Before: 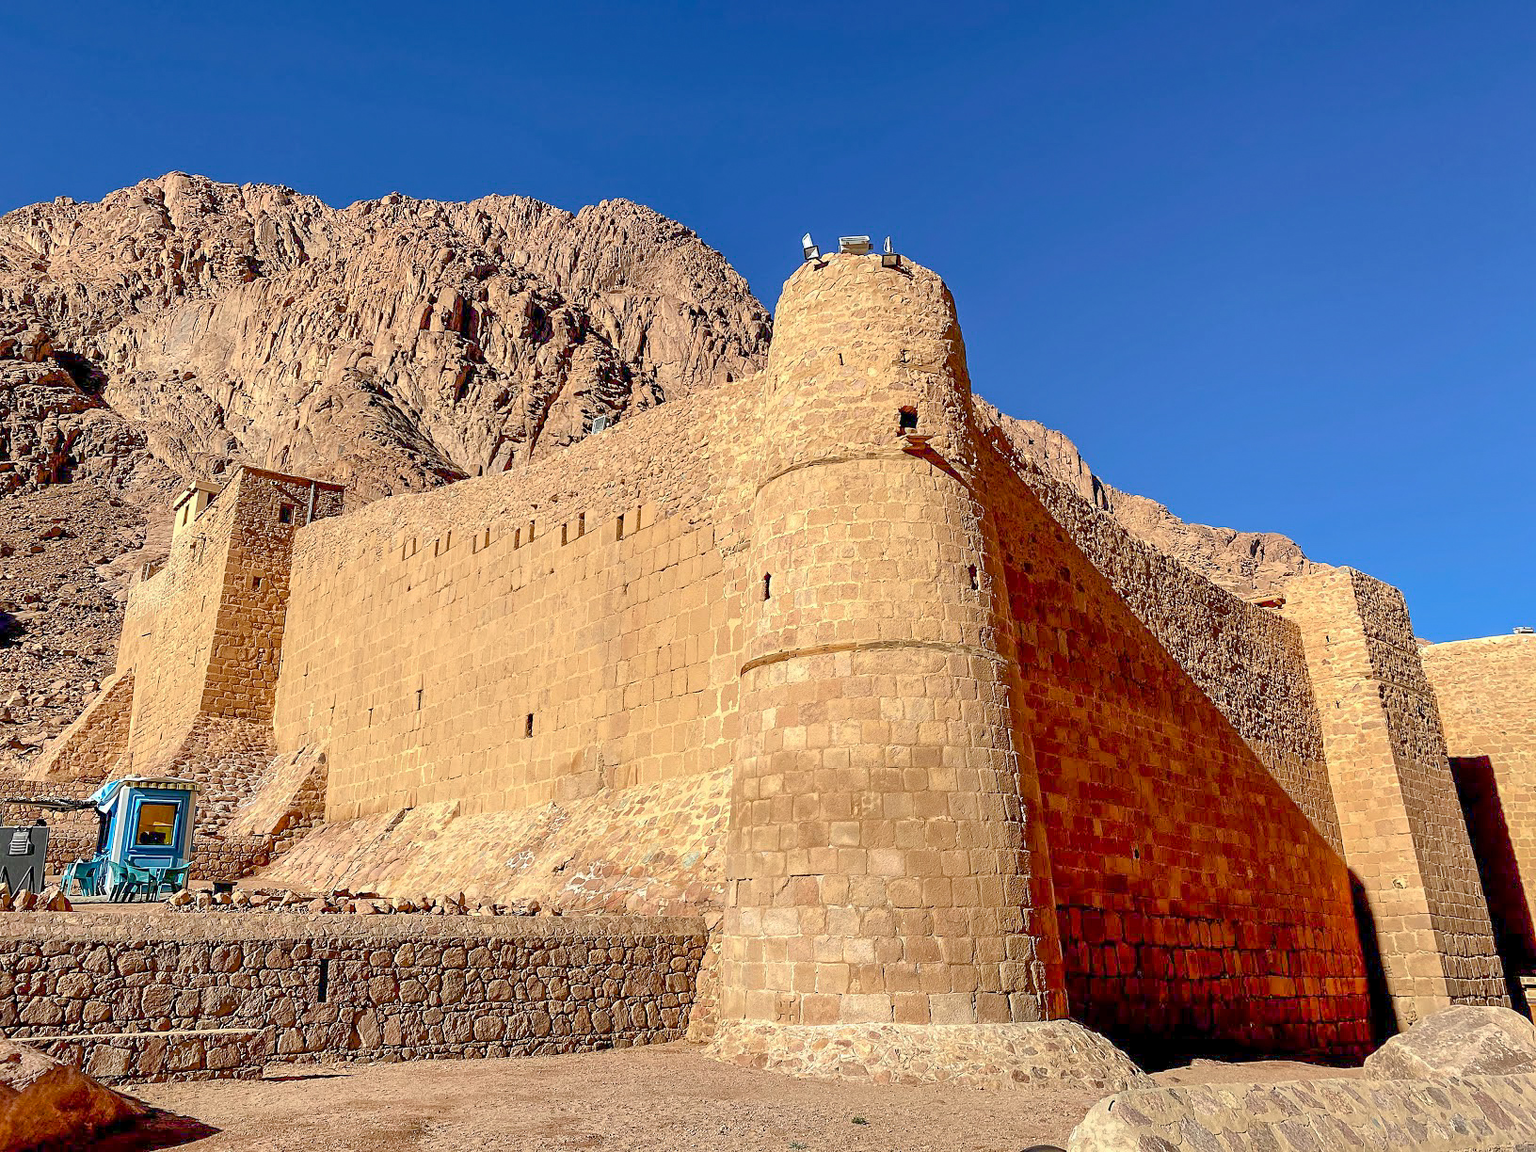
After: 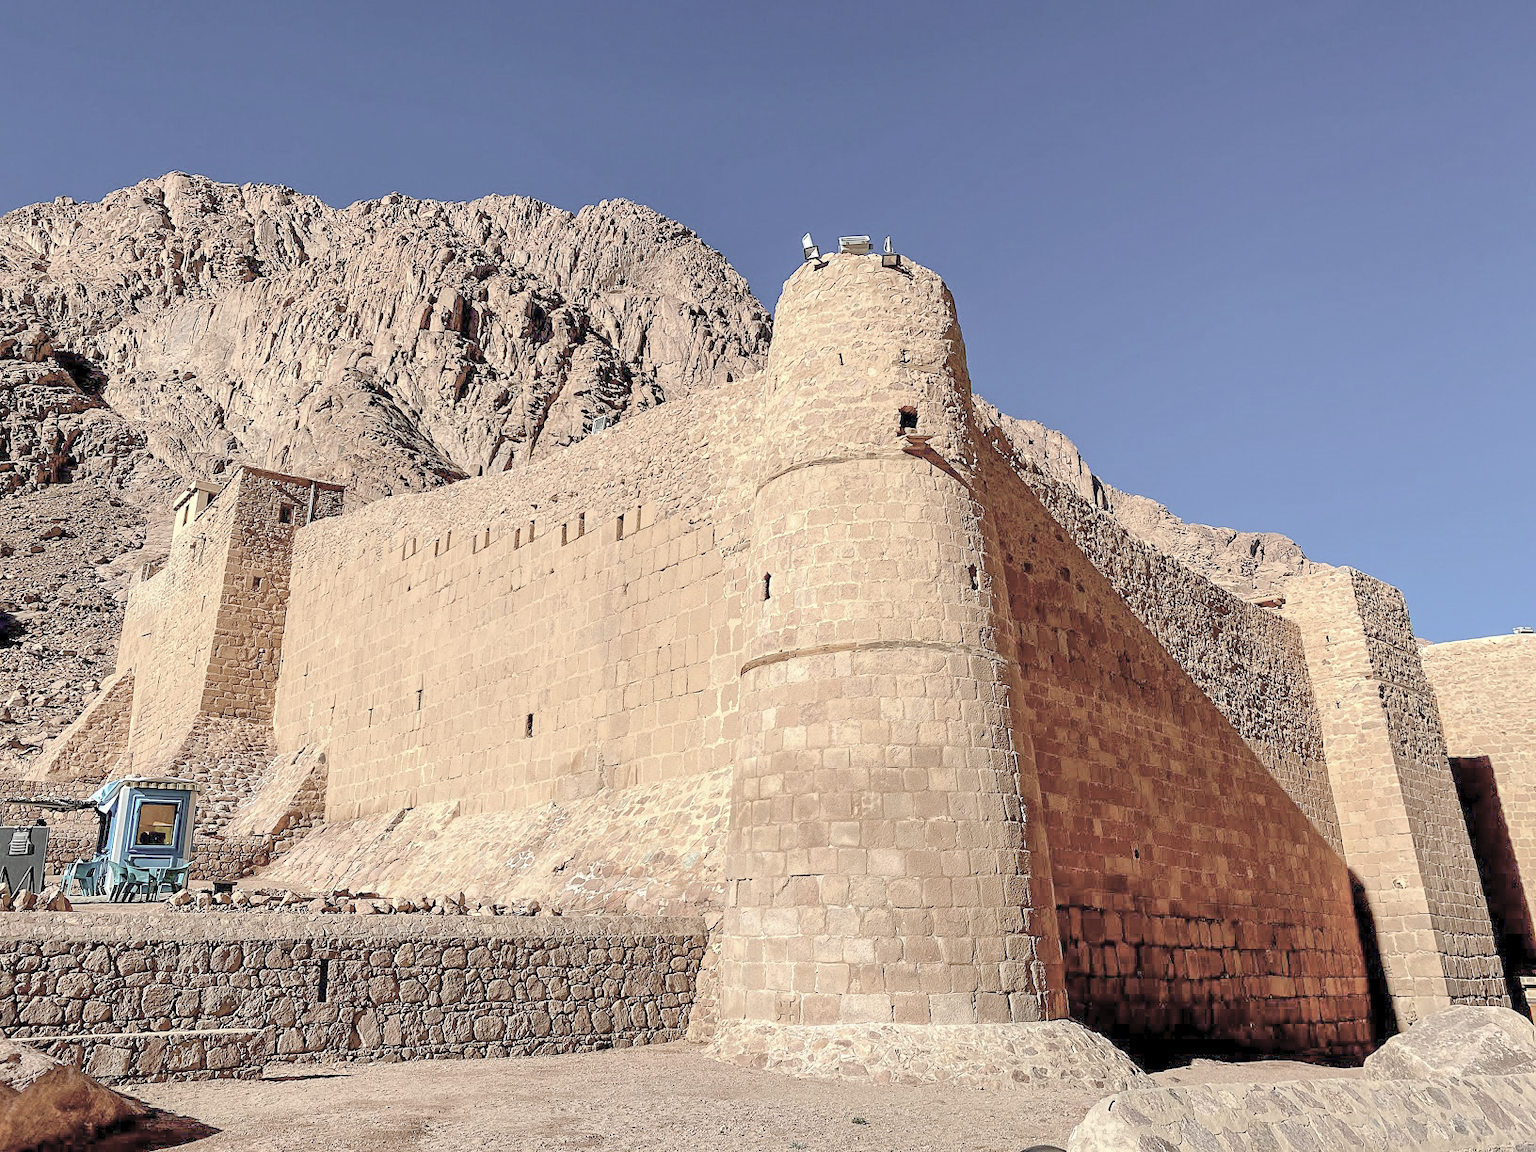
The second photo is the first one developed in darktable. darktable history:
contrast brightness saturation: brightness 0.18, saturation -0.5
white balance: emerald 1
